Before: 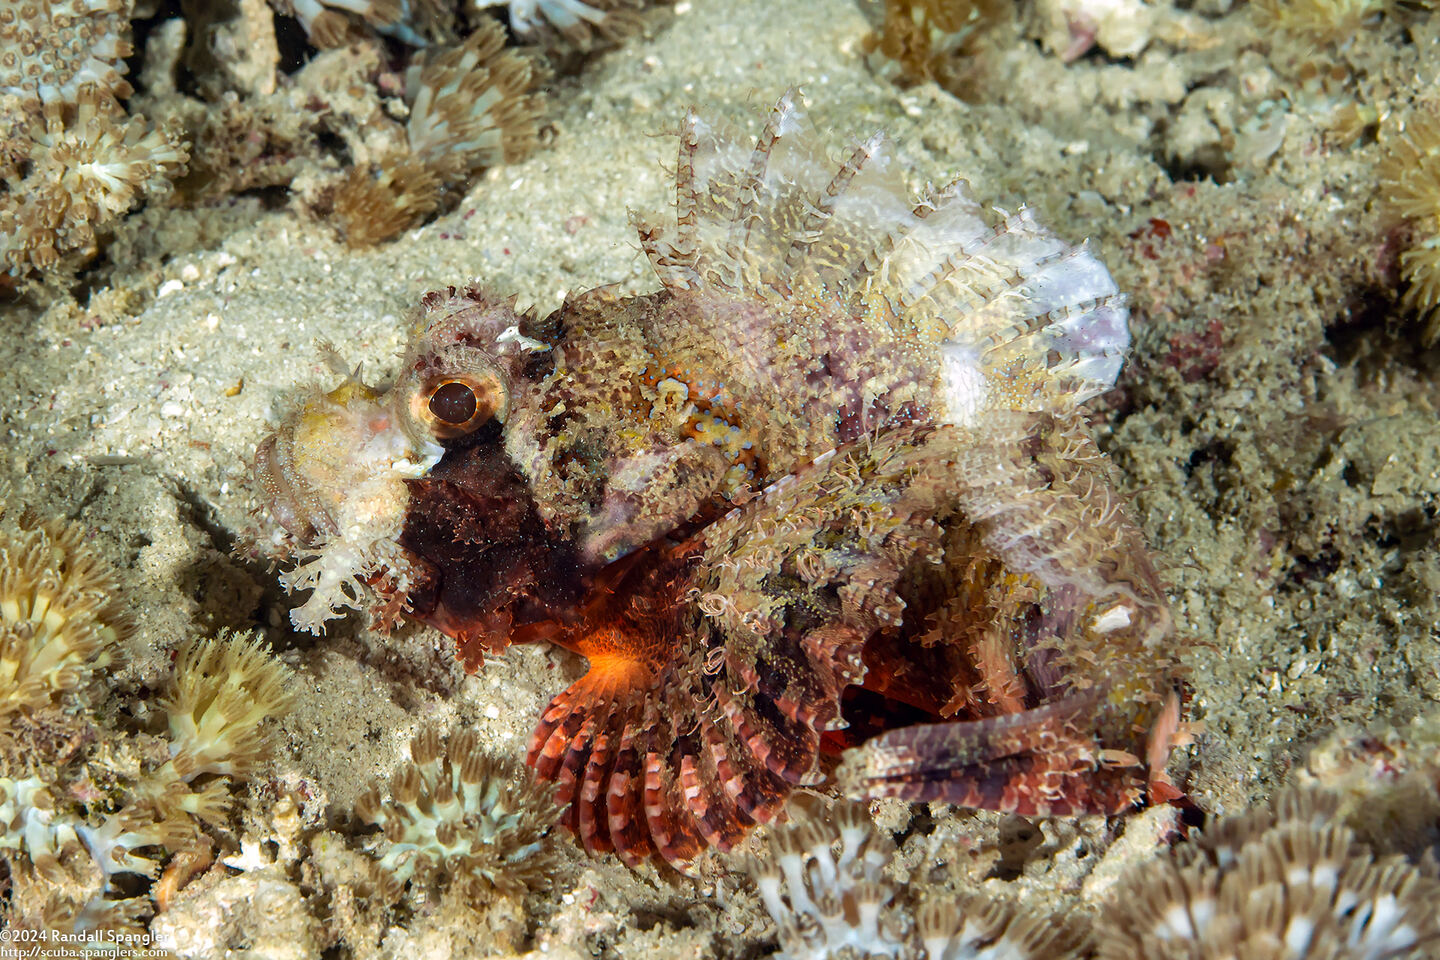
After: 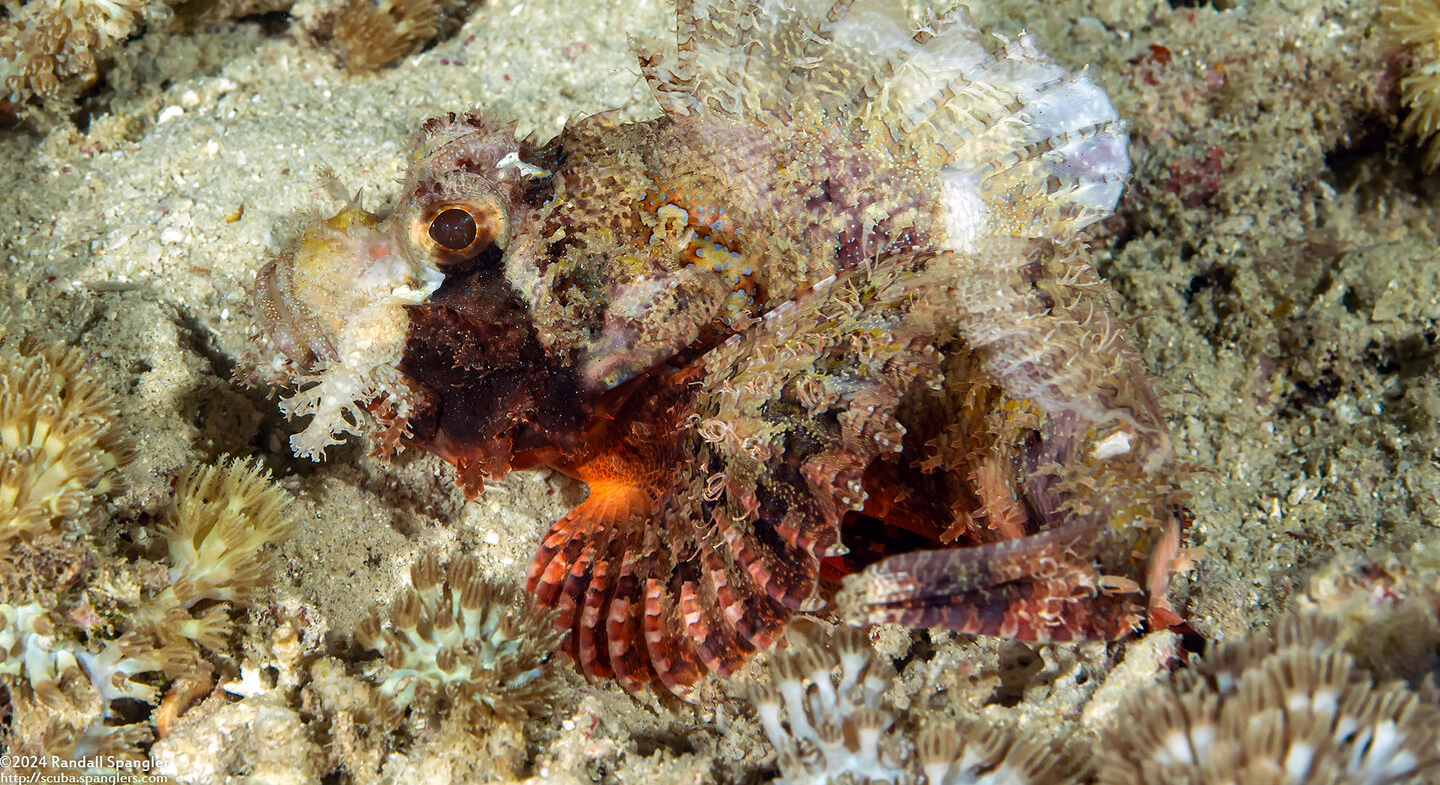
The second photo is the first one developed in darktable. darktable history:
crop and rotate: top 18.202%
